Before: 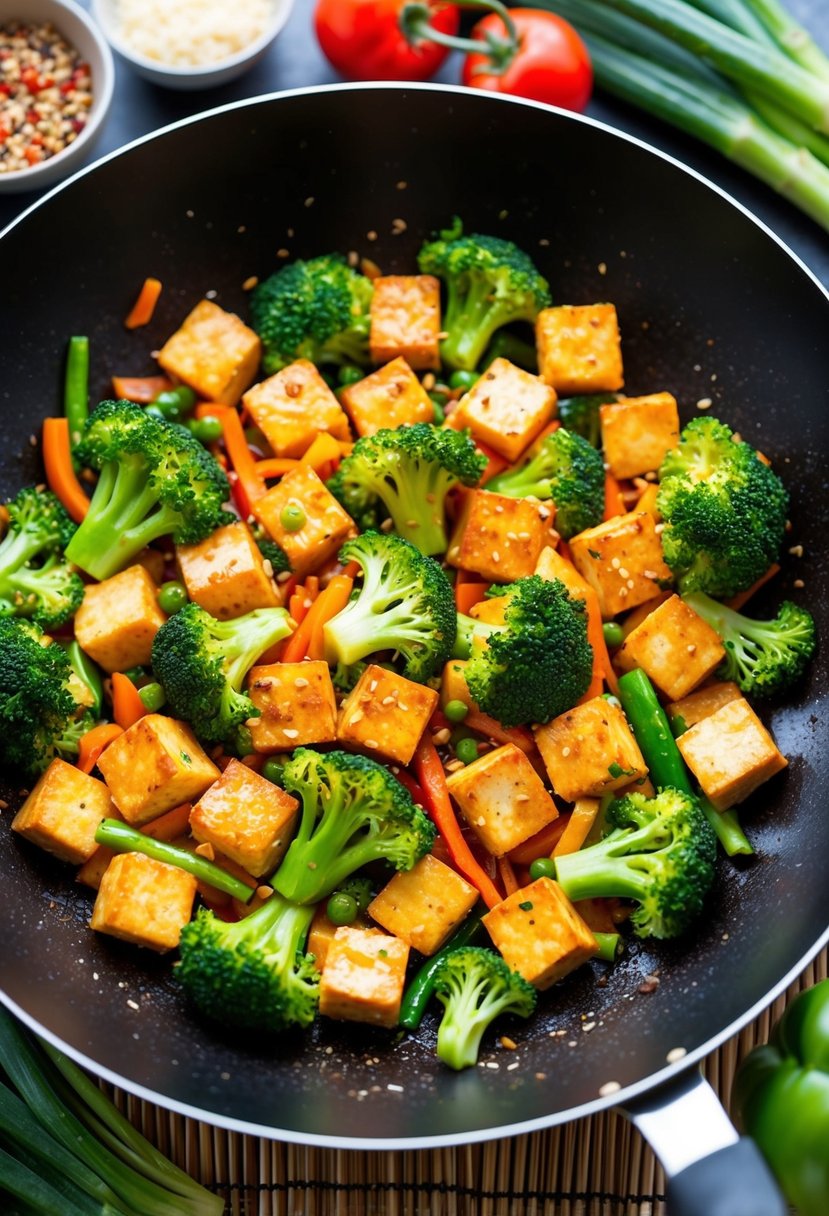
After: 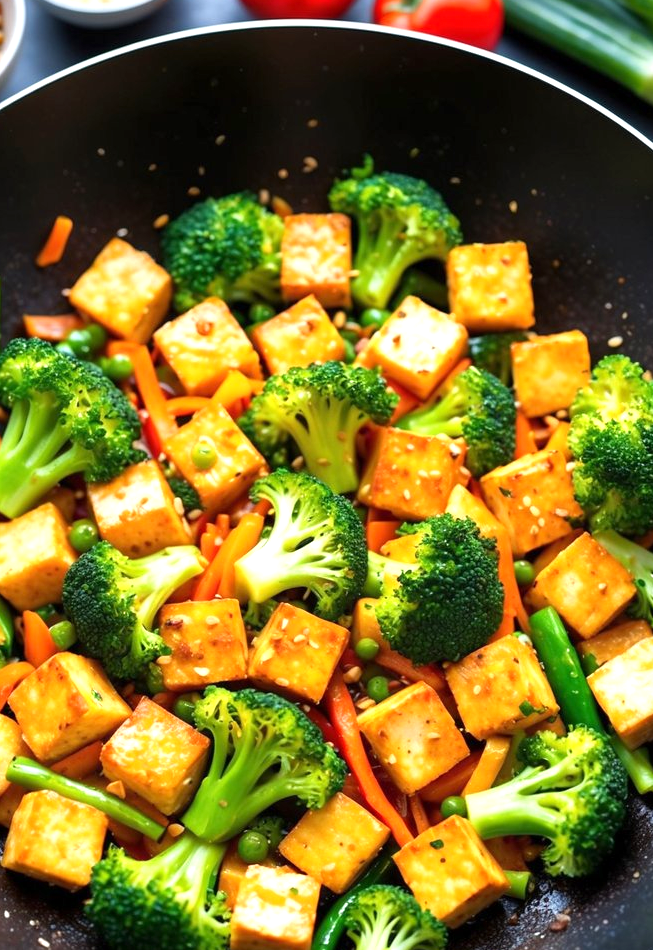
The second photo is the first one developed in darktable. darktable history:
exposure: exposure 0.515 EV, compensate highlight preservation false
crop and rotate: left 10.77%, top 5.1%, right 10.41%, bottom 16.76%
